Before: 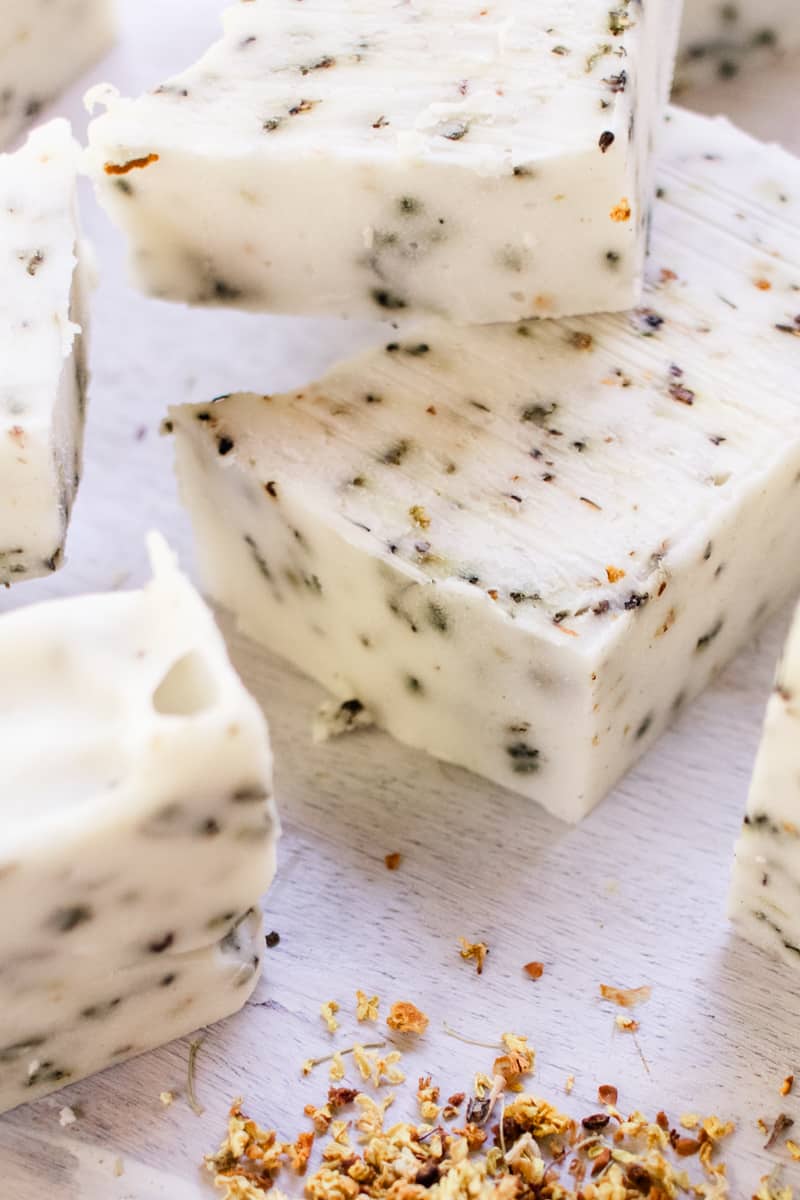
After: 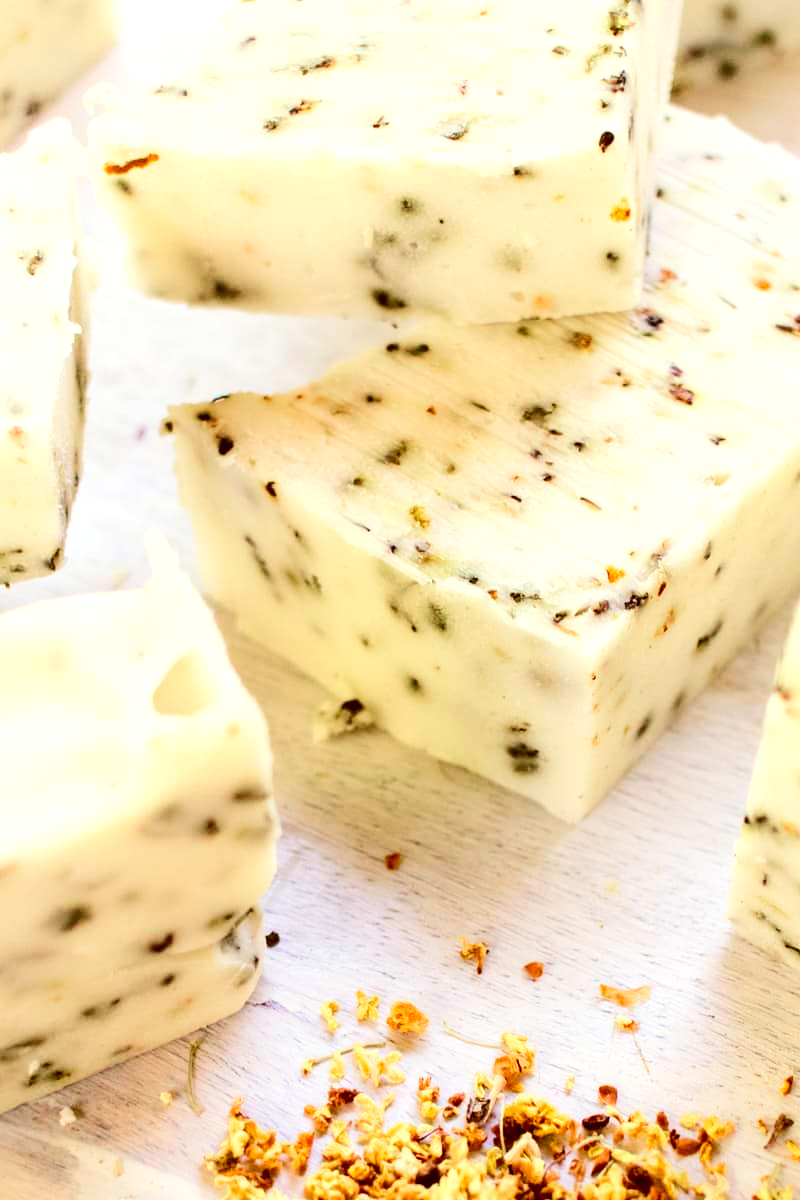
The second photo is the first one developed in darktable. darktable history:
color correction: highlights a* -5.33, highlights b* 9.8, shadows a* 9.75, shadows b* 24.17
contrast brightness saturation: contrast 0.082, saturation 0.198
tone curve: curves: ch0 [(0, 0.01) (0.052, 0.045) (0.136, 0.133) (0.29, 0.332) (0.453, 0.531) (0.676, 0.751) (0.89, 0.919) (1, 1)]; ch1 [(0, 0) (0.094, 0.081) (0.285, 0.299) (0.385, 0.403) (0.447, 0.429) (0.495, 0.496) (0.544, 0.552) (0.589, 0.612) (0.722, 0.728) (1, 1)]; ch2 [(0, 0) (0.257, 0.217) (0.43, 0.421) (0.498, 0.507) (0.531, 0.544) (0.56, 0.579) (0.625, 0.642) (1, 1)], color space Lab, independent channels, preserve colors none
tone equalizer: -8 EV -0.451 EV, -7 EV -0.408 EV, -6 EV -0.351 EV, -5 EV -0.183 EV, -3 EV 0.255 EV, -2 EV 0.329 EV, -1 EV 0.406 EV, +0 EV 0.412 EV, edges refinement/feathering 500, mask exposure compensation -1.57 EV, preserve details no
